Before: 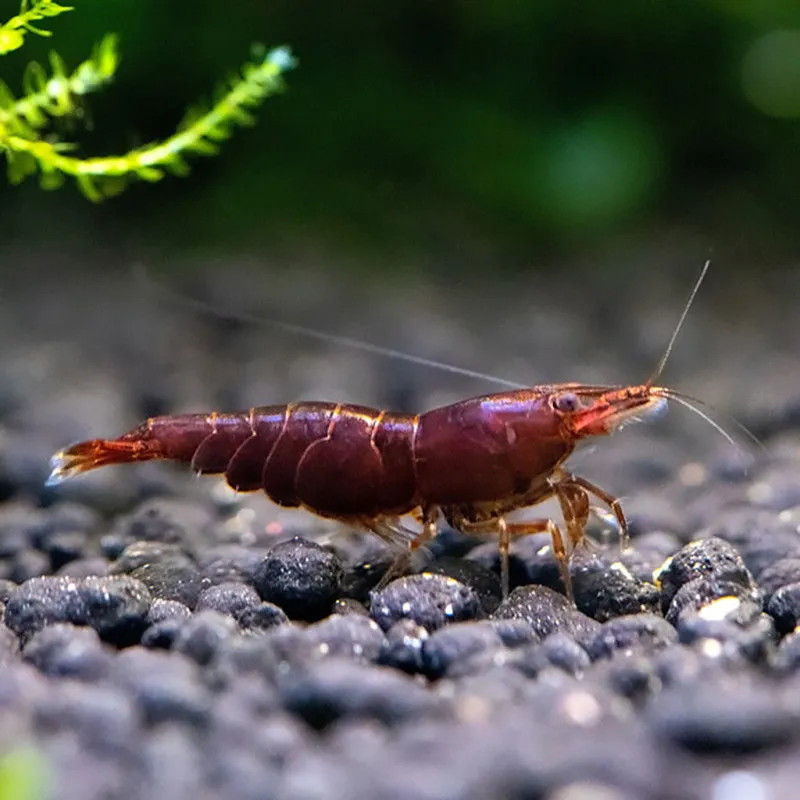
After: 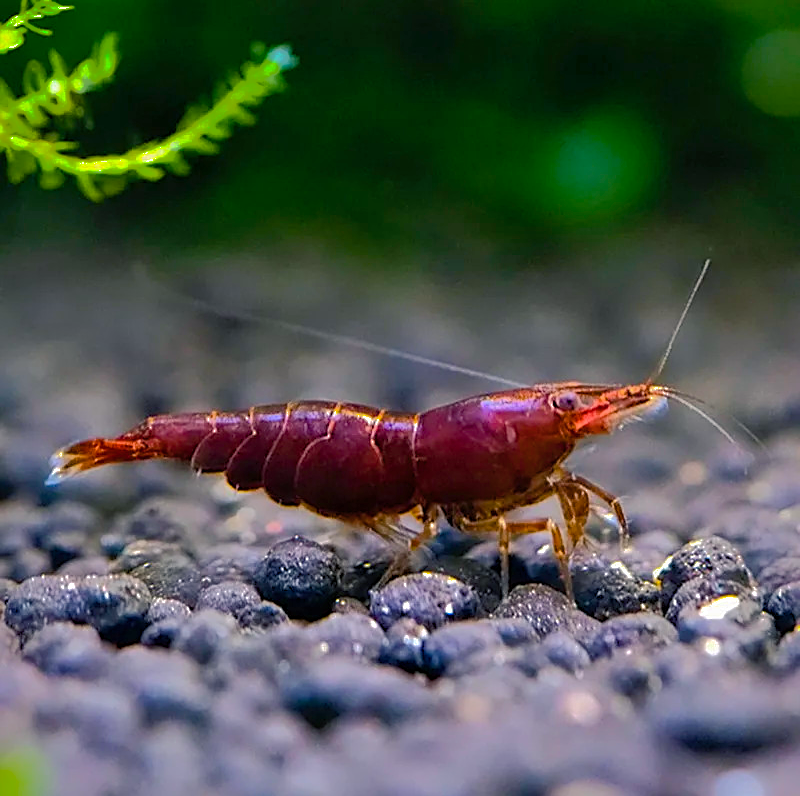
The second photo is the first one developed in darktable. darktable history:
color balance rgb: shadows lift › chroma 3.311%, shadows lift › hue 242.7°, linear chroma grading › global chroma 15.148%, perceptual saturation grading › global saturation 15.789%, perceptual saturation grading › highlights -19.624%, perceptual saturation grading › shadows 19.425%, global vibrance 20%
crop: top 0.204%, bottom 0.196%
shadows and highlights: shadows 38.45, highlights -75.63
sharpen: on, module defaults
